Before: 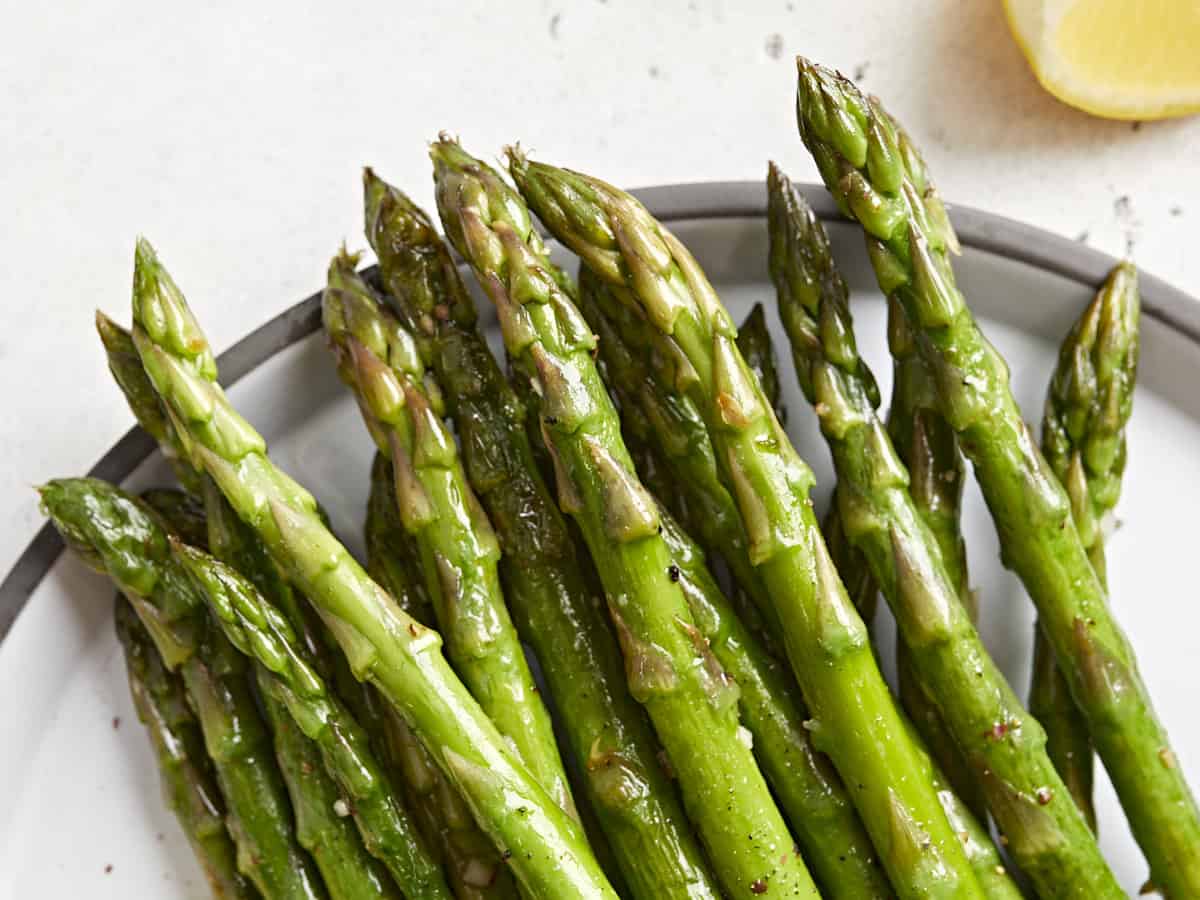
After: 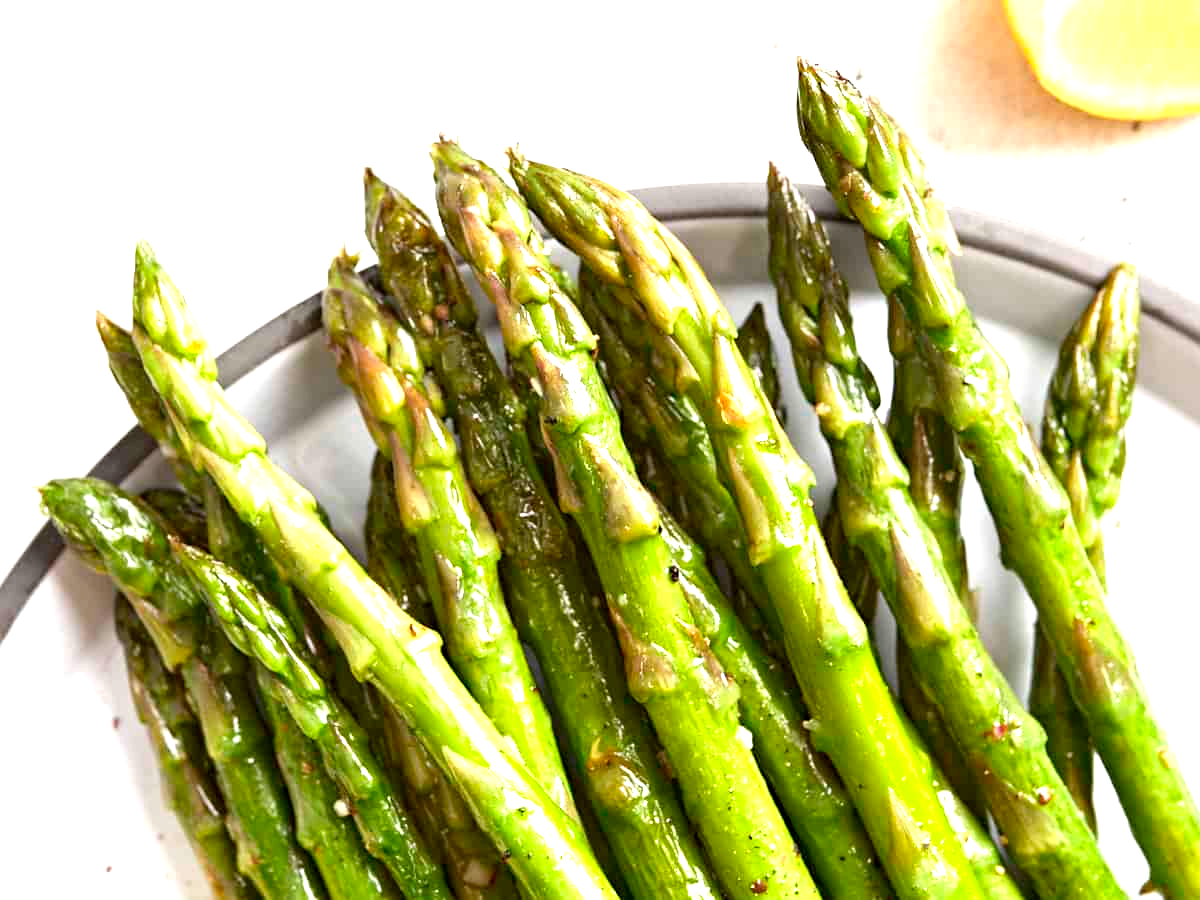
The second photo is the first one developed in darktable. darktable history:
exposure: black level correction 0.001, exposure 1.051 EV, compensate highlight preservation false
